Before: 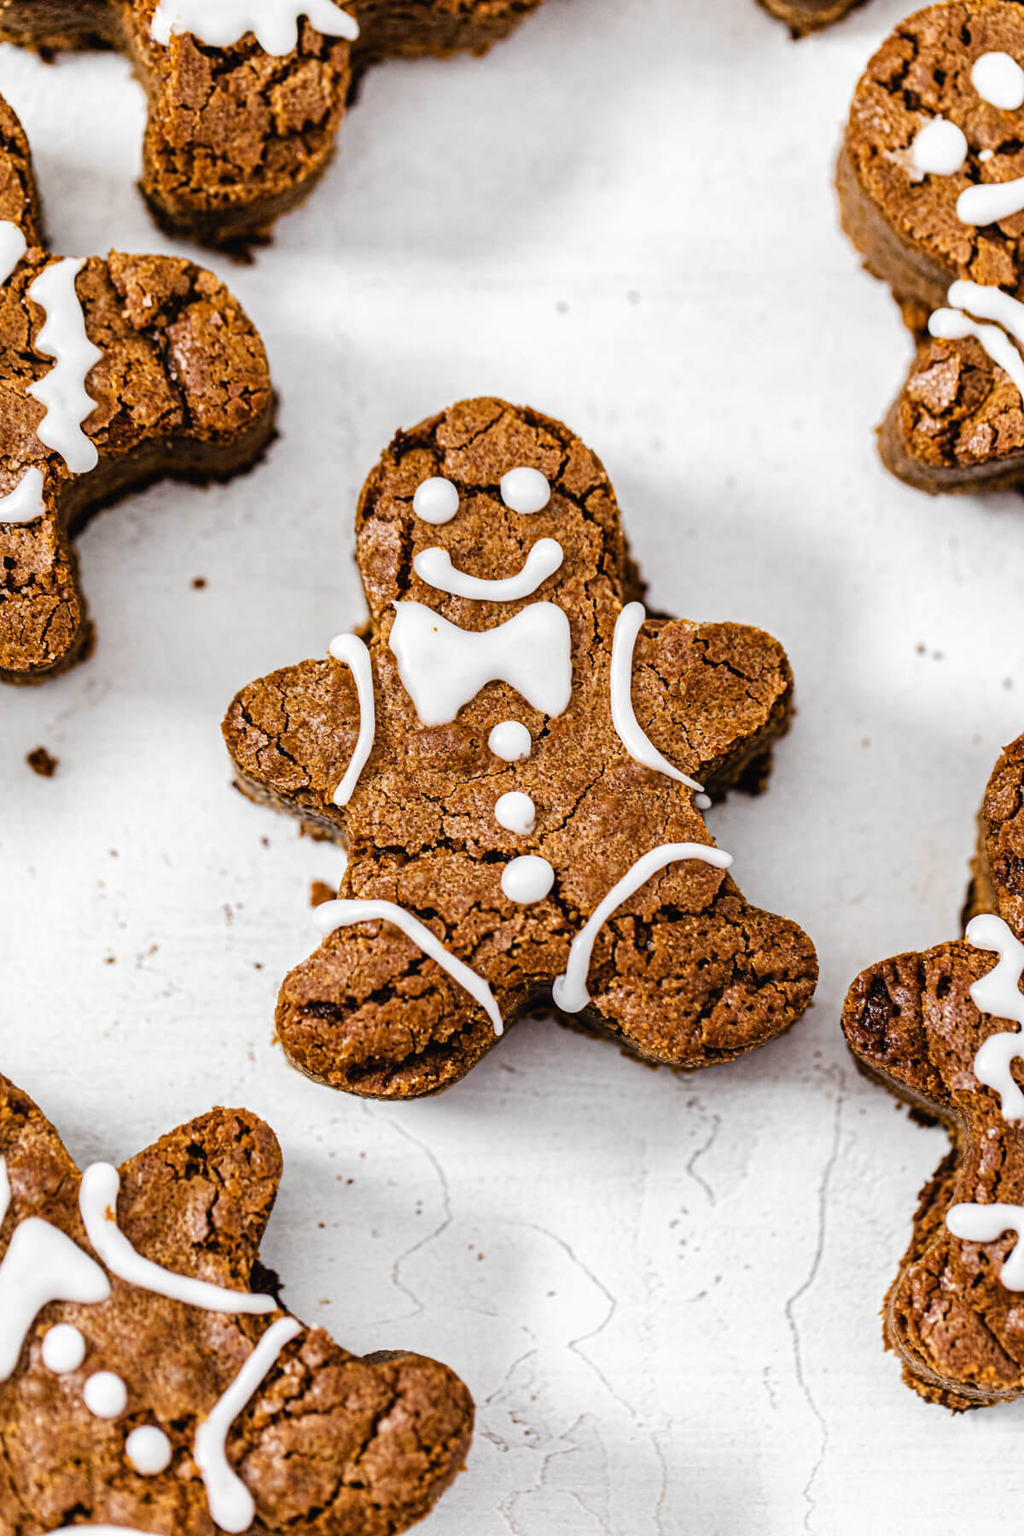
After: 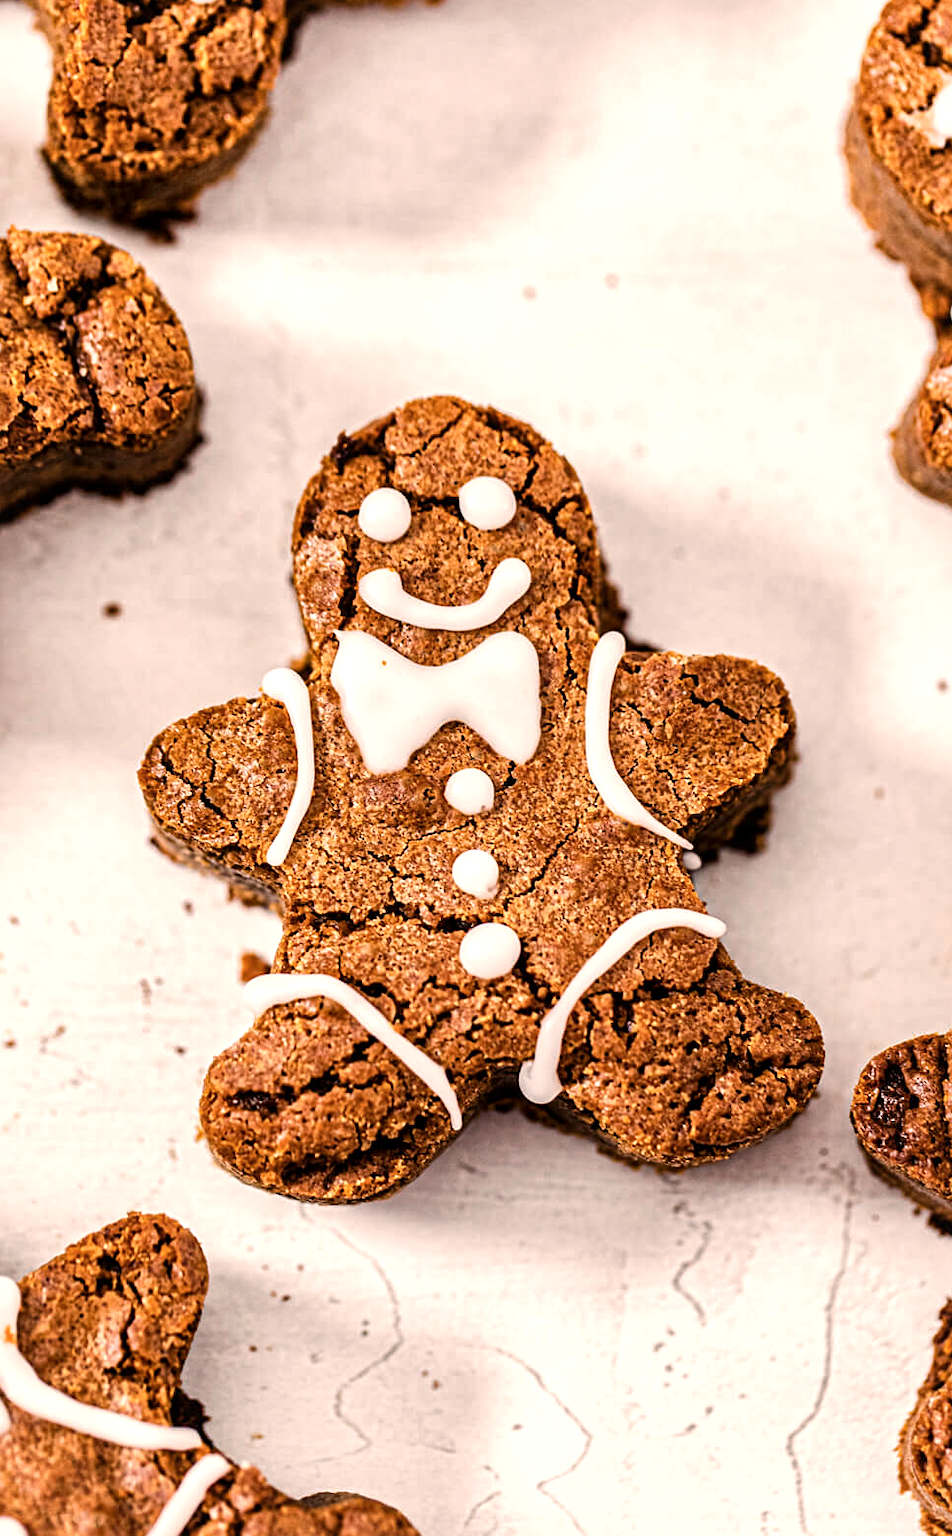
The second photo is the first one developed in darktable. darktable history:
crop: left 9.929%, top 3.475%, right 9.188%, bottom 9.529%
white balance: red 1.127, blue 0.943
color zones: curves: ch0 [(0.25, 0.5) (0.347, 0.092) (0.75, 0.5)]; ch1 [(0.25, 0.5) (0.33, 0.51) (0.75, 0.5)]
sharpen: amount 0.2
local contrast: mode bilateral grid, contrast 20, coarseness 50, detail 148%, midtone range 0.2
